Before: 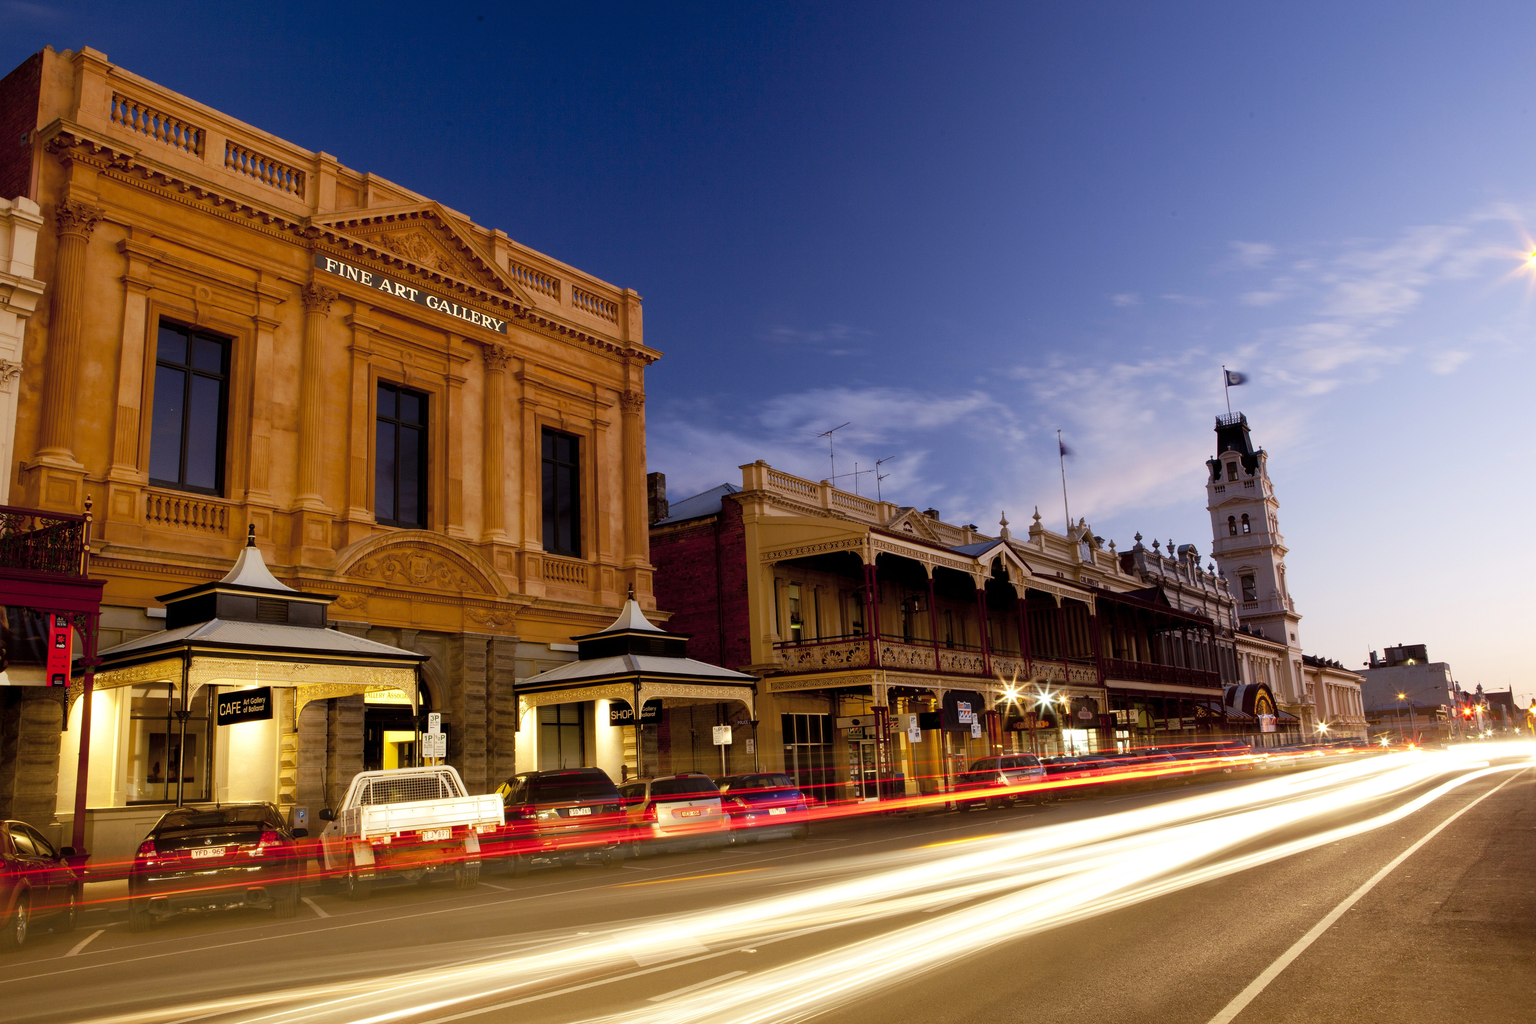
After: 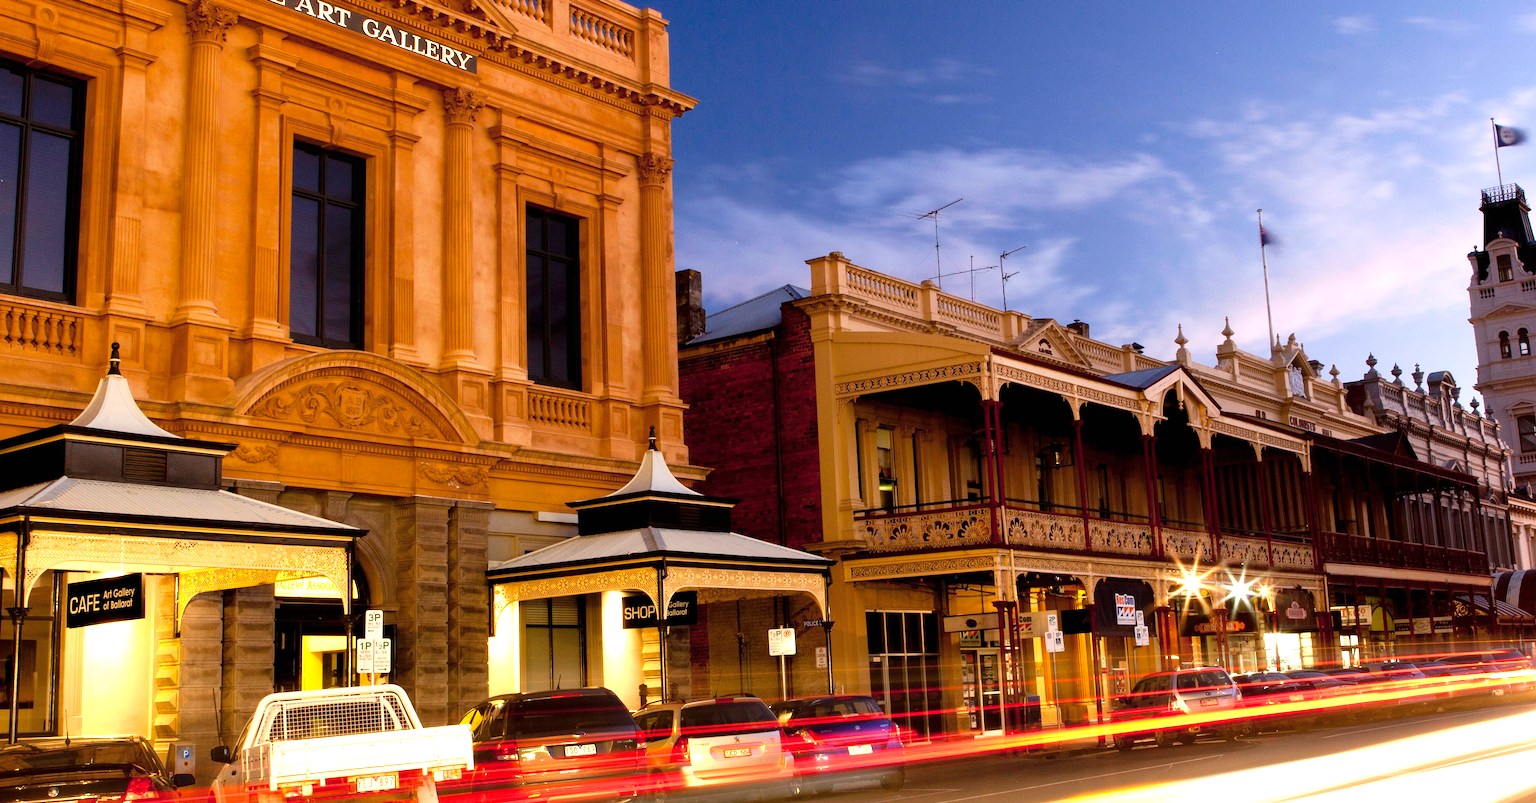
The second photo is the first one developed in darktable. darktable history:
crop: left 11.123%, top 27.61%, right 18.3%, bottom 17.034%
exposure: black level correction 0, exposure 0.7 EV, compensate exposure bias true, compensate highlight preservation false
